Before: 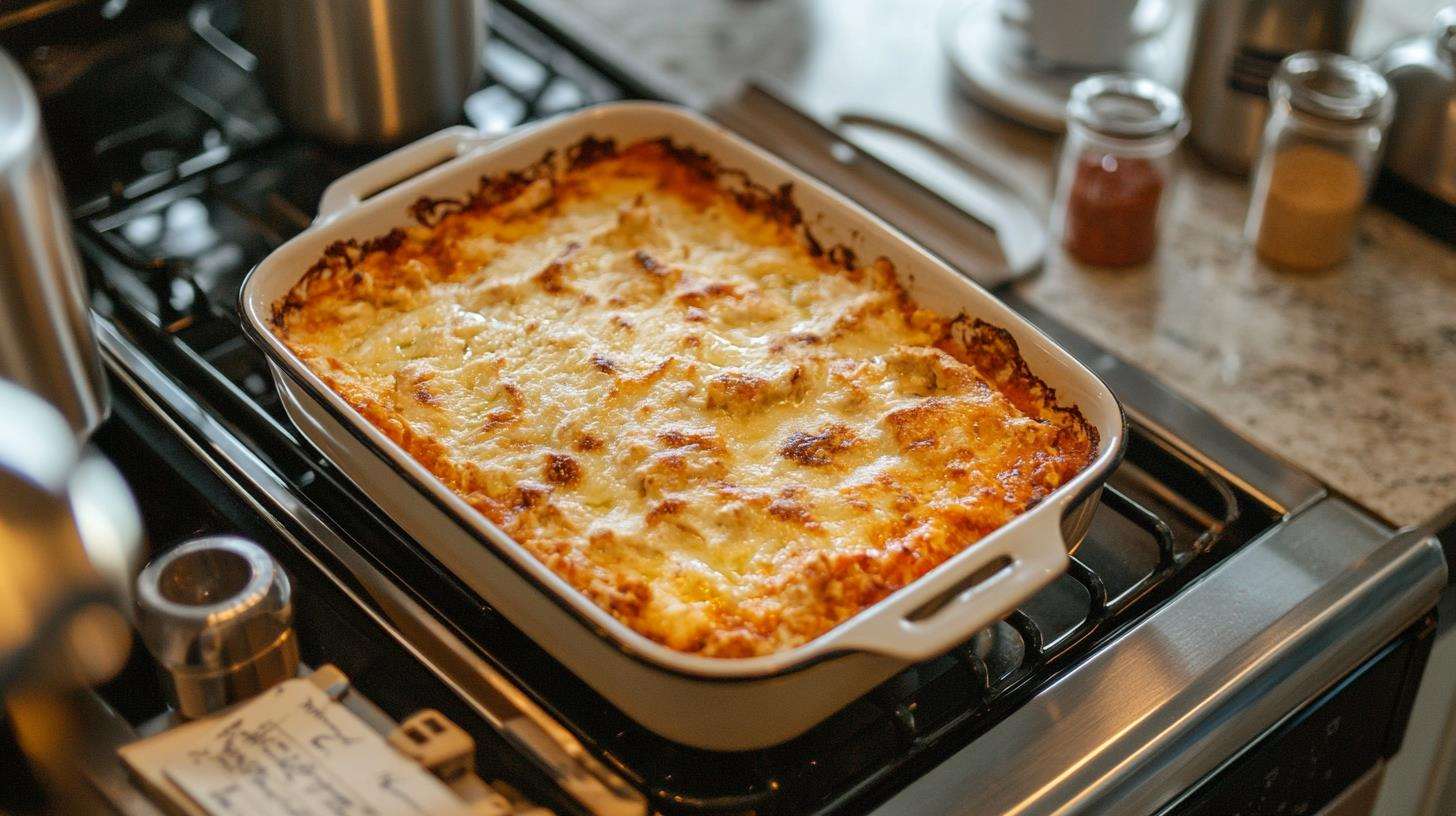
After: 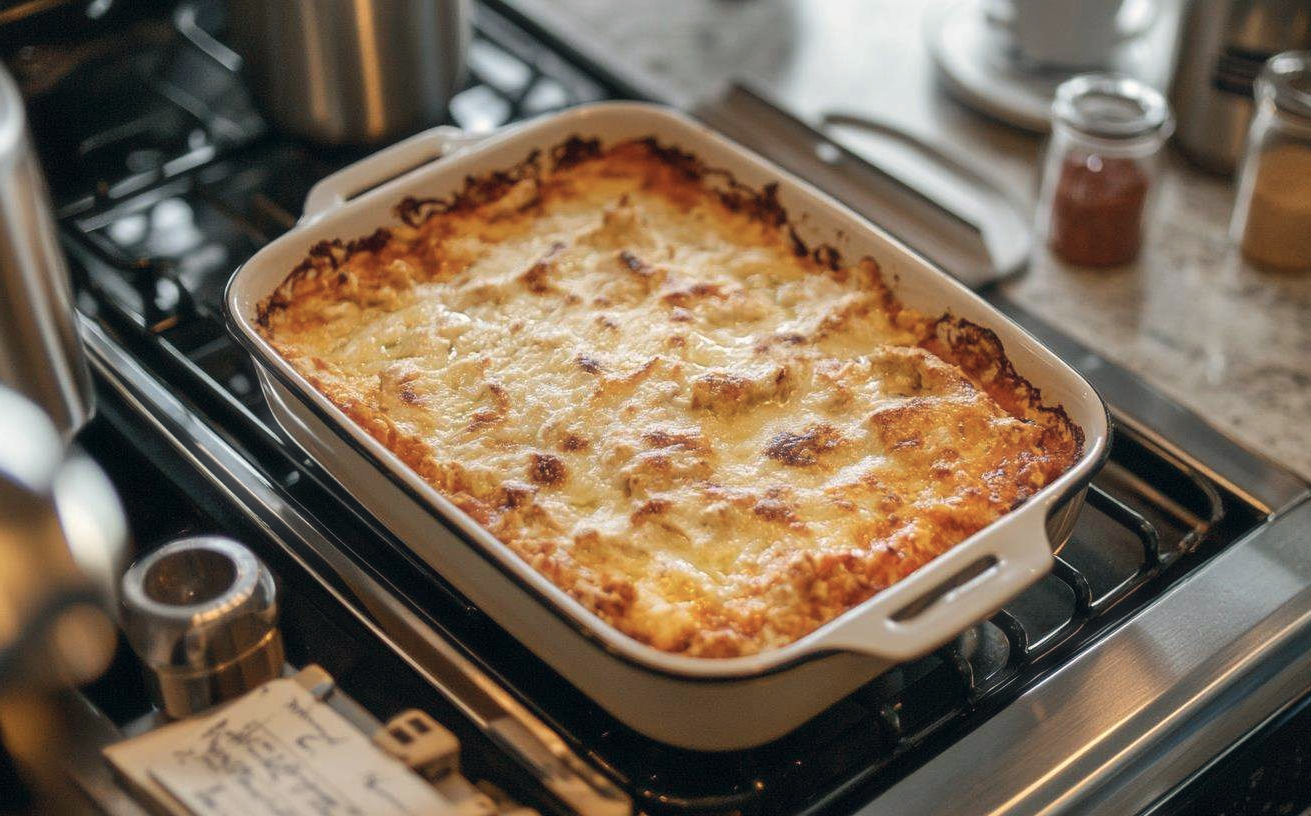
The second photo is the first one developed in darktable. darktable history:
haze removal: strength -0.1, adaptive false
color correction: highlights a* 2.75, highlights b* 5, shadows a* -2.04, shadows b* -4.84, saturation 0.8
crop and rotate: left 1.088%, right 8.807%
